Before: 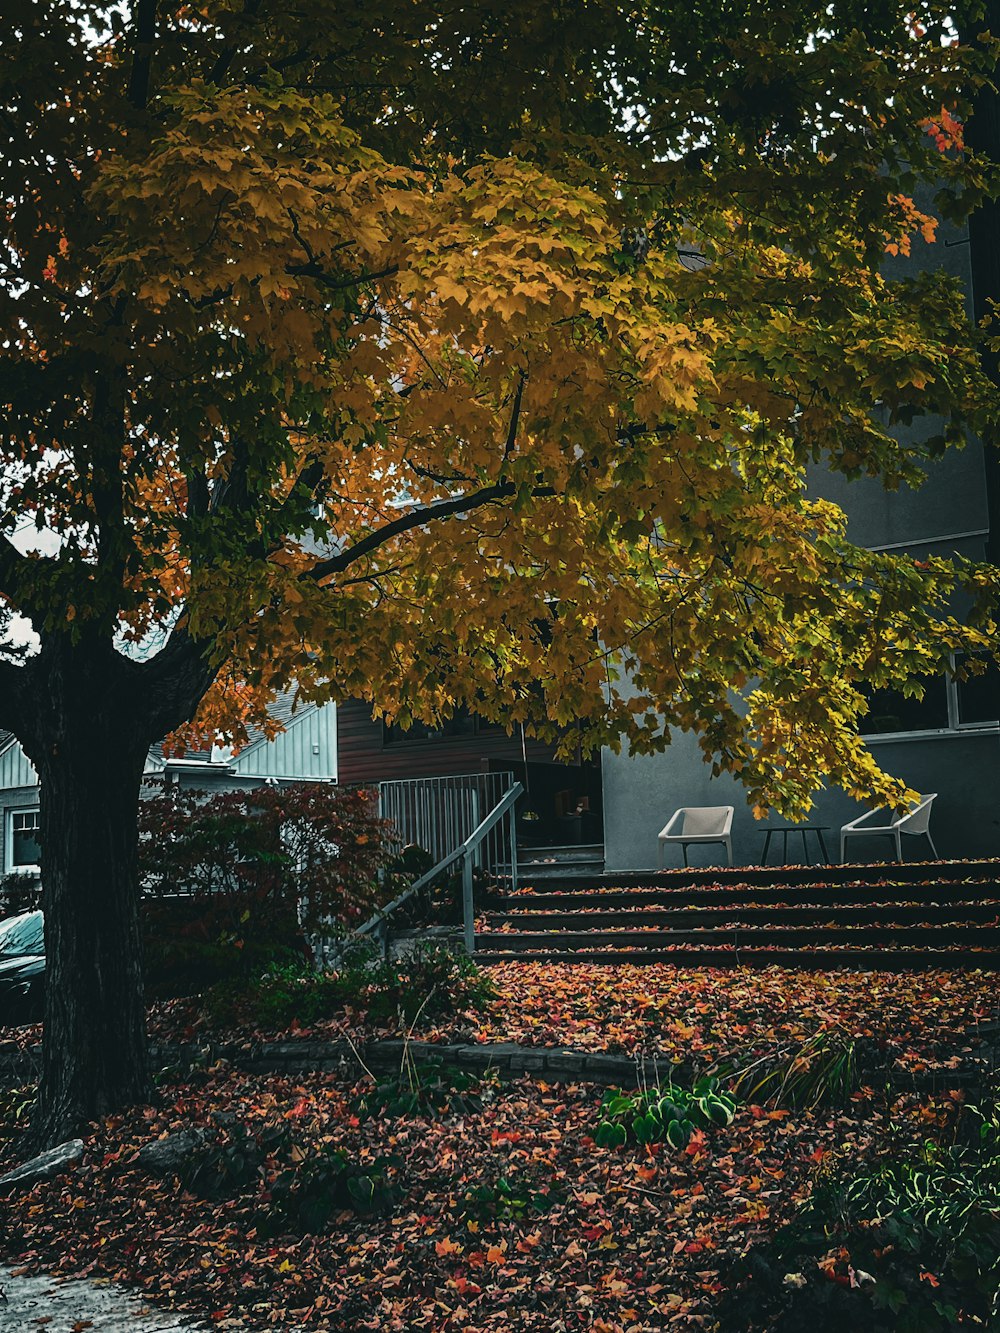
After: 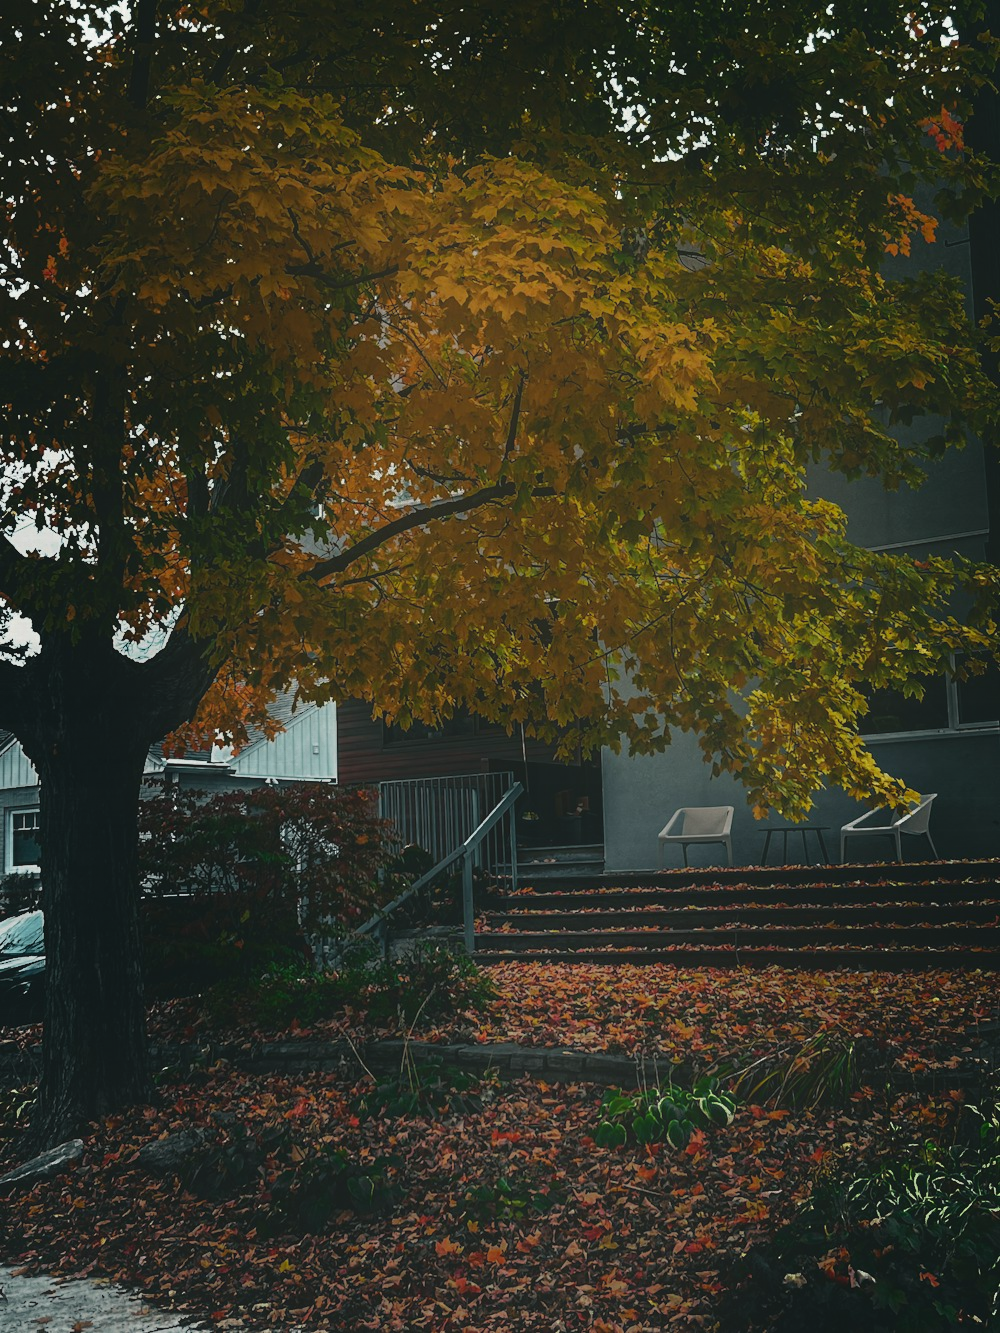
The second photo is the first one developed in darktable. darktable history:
contrast equalizer: y [[0.627 ×6], [0.563 ×6], [0 ×6], [0 ×6], [0 ×6]], mix -0.998
